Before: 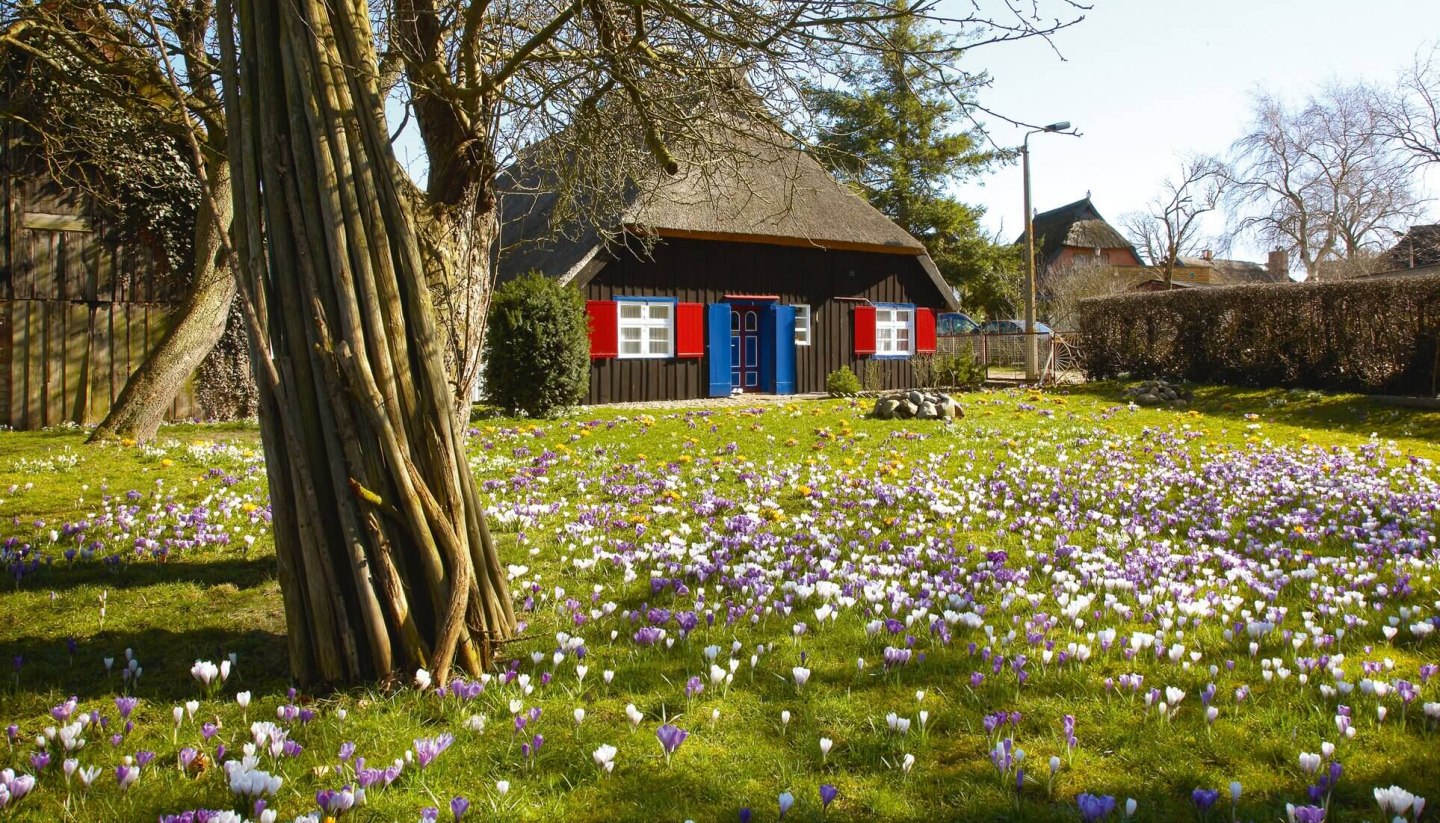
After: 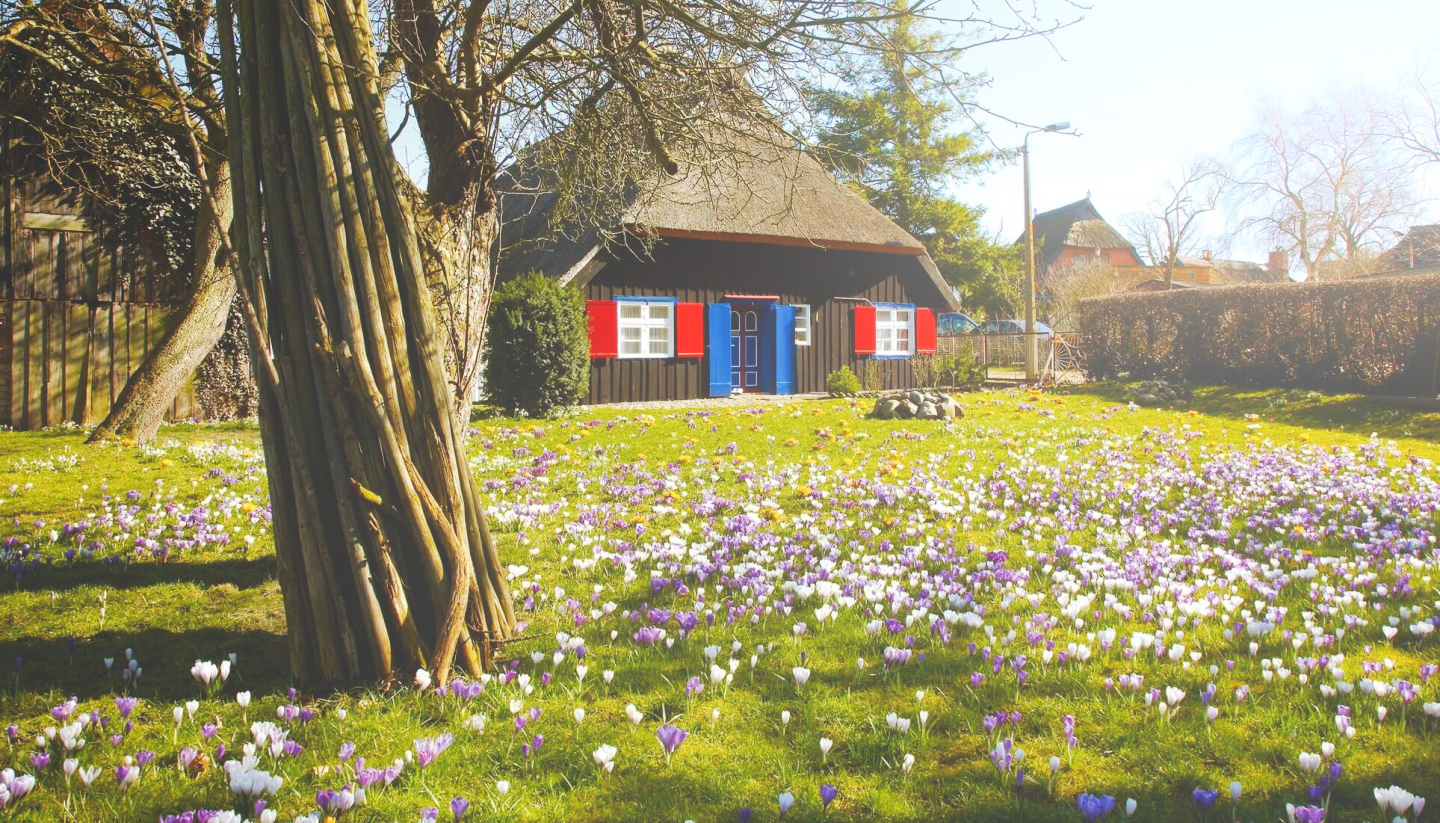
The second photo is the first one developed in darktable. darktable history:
bloom: size 40%
tone equalizer: on, module defaults
tone curve: curves: ch0 [(0, 0) (0.003, 0.126) (0.011, 0.129) (0.025, 0.129) (0.044, 0.136) (0.069, 0.145) (0.1, 0.162) (0.136, 0.182) (0.177, 0.211) (0.224, 0.254) (0.277, 0.307) (0.335, 0.366) (0.399, 0.441) (0.468, 0.533) (0.543, 0.624) (0.623, 0.702) (0.709, 0.774) (0.801, 0.835) (0.898, 0.904) (1, 1)], preserve colors none
